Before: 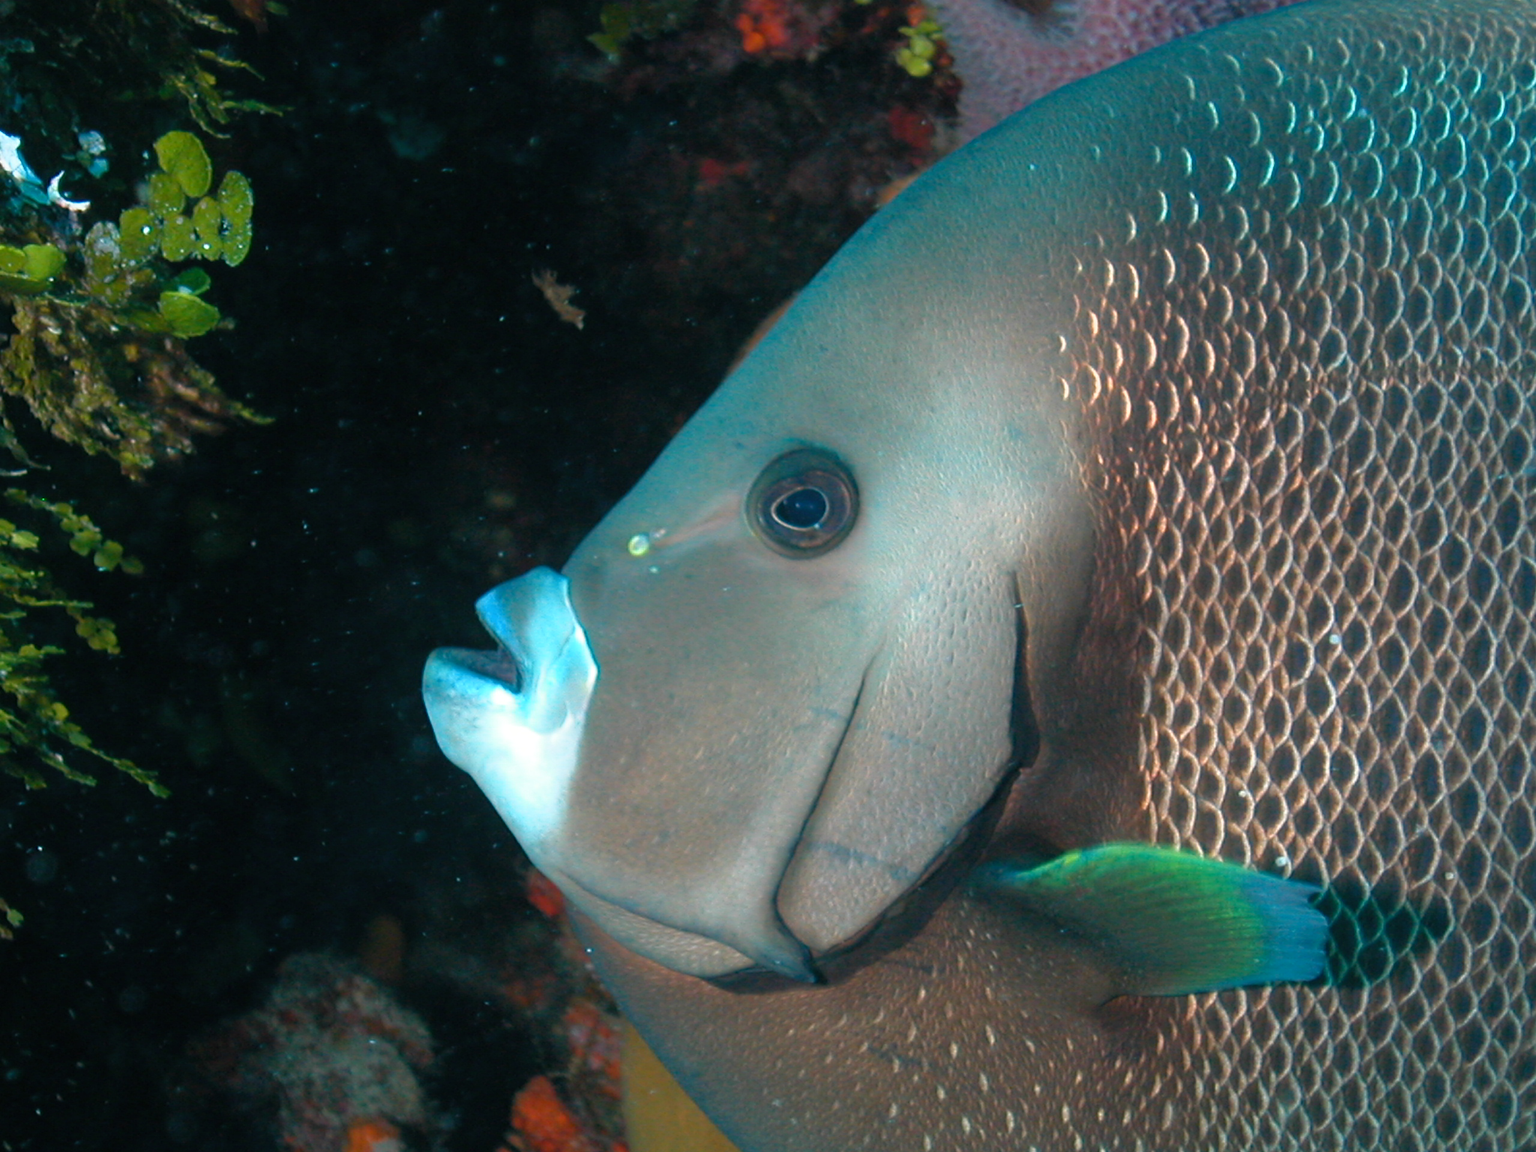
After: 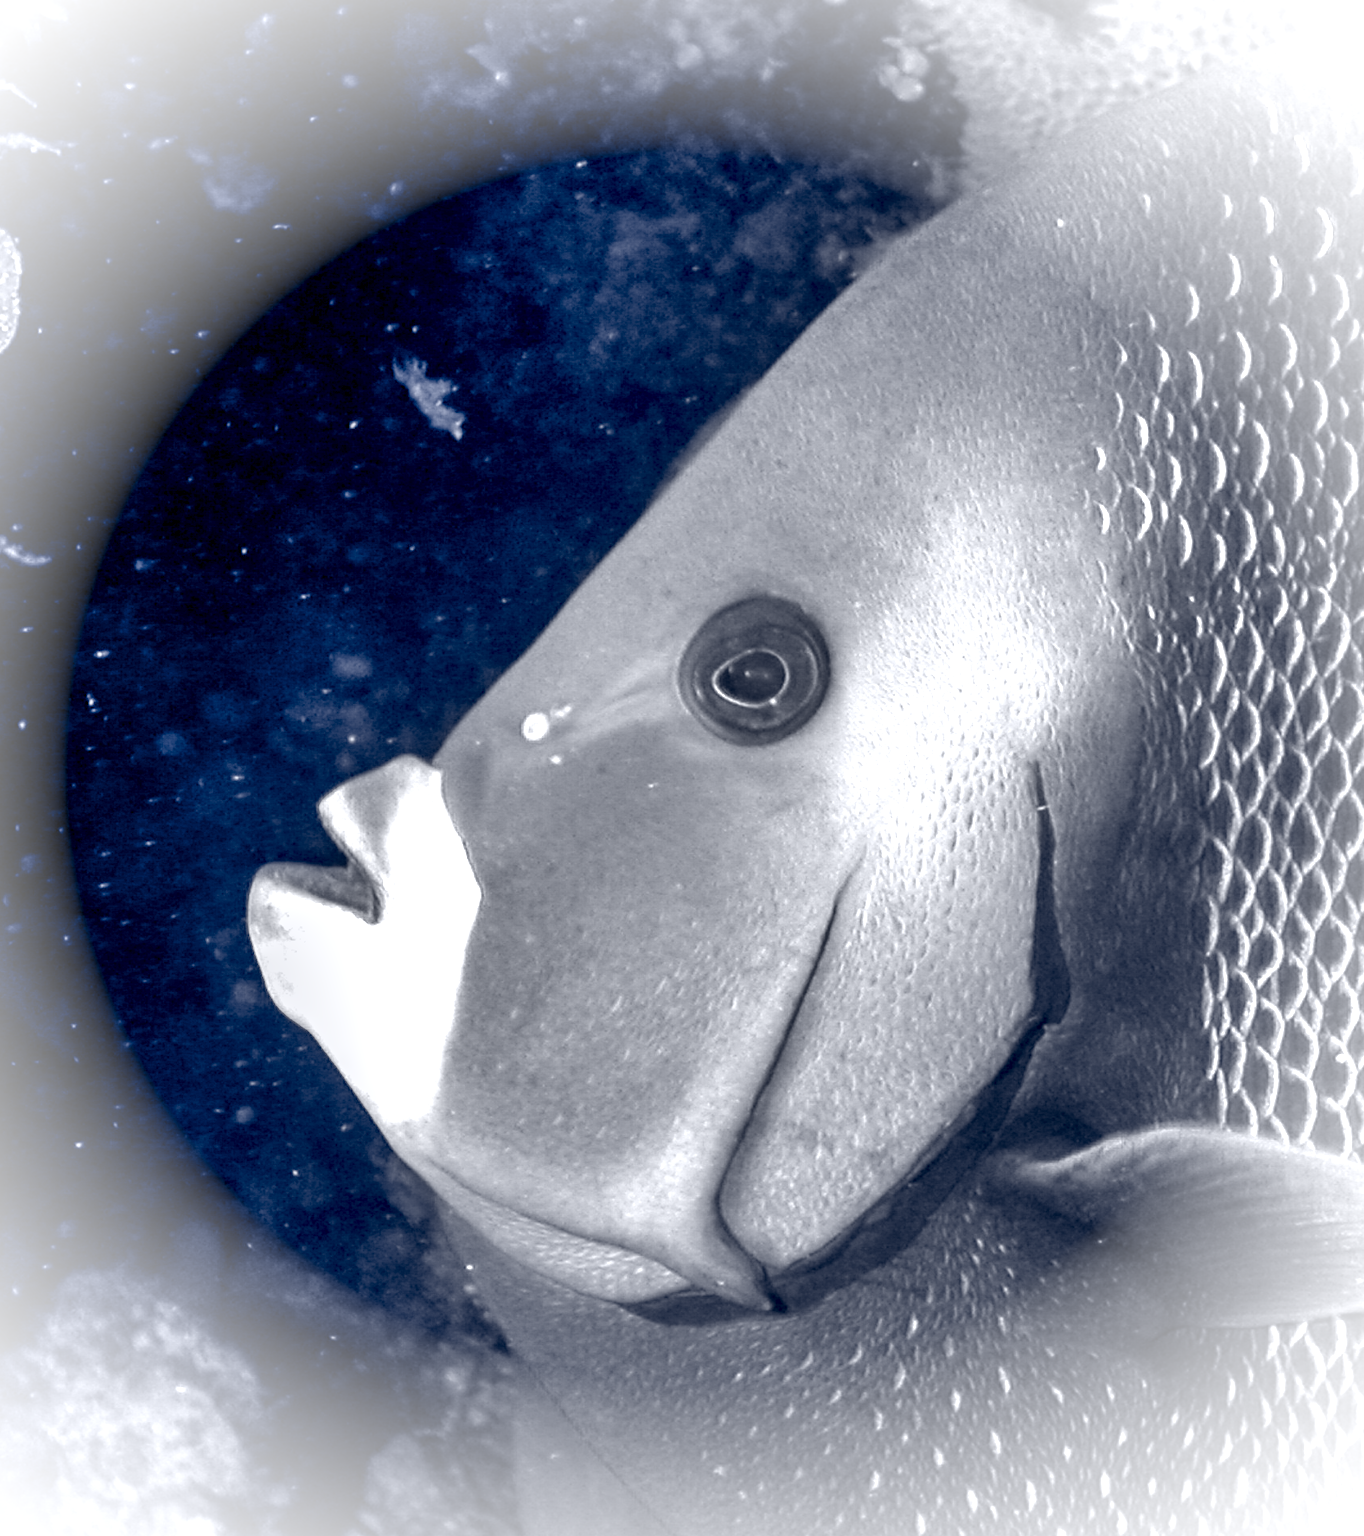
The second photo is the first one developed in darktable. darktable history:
exposure: exposure 0.123 EV, compensate highlight preservation false
color balance rgb: global offset › luminance -0.29%, global offset › chroma 0.302%, global offset › hue 258.35°, perceptual saturation grading › global saturation 29.401%, perceptual brilliance grading › global brilliance 24.477%, contrast -10.558%
crop: left 15.435%, right 17.932%
local contrast: highlights 18%, detail 187%
vignetting: brightness 0.996, saturation -0.489
shadows and highlights: shadows 33.75, highlights -46.7, compress 49.77%, soften with gaussian
contrast equalizer: octaves 7, y [[0.439, 0.44, 0.442, 0.457, 0.493, 0.498], [0.5 ×6], [0.5 ×6], [0 ×6], [0 ×6]]
color calibration: output gray [0.246, 0.254, 0.501, 0], x 0.383, y 0.372, temperature 3894.91 K
